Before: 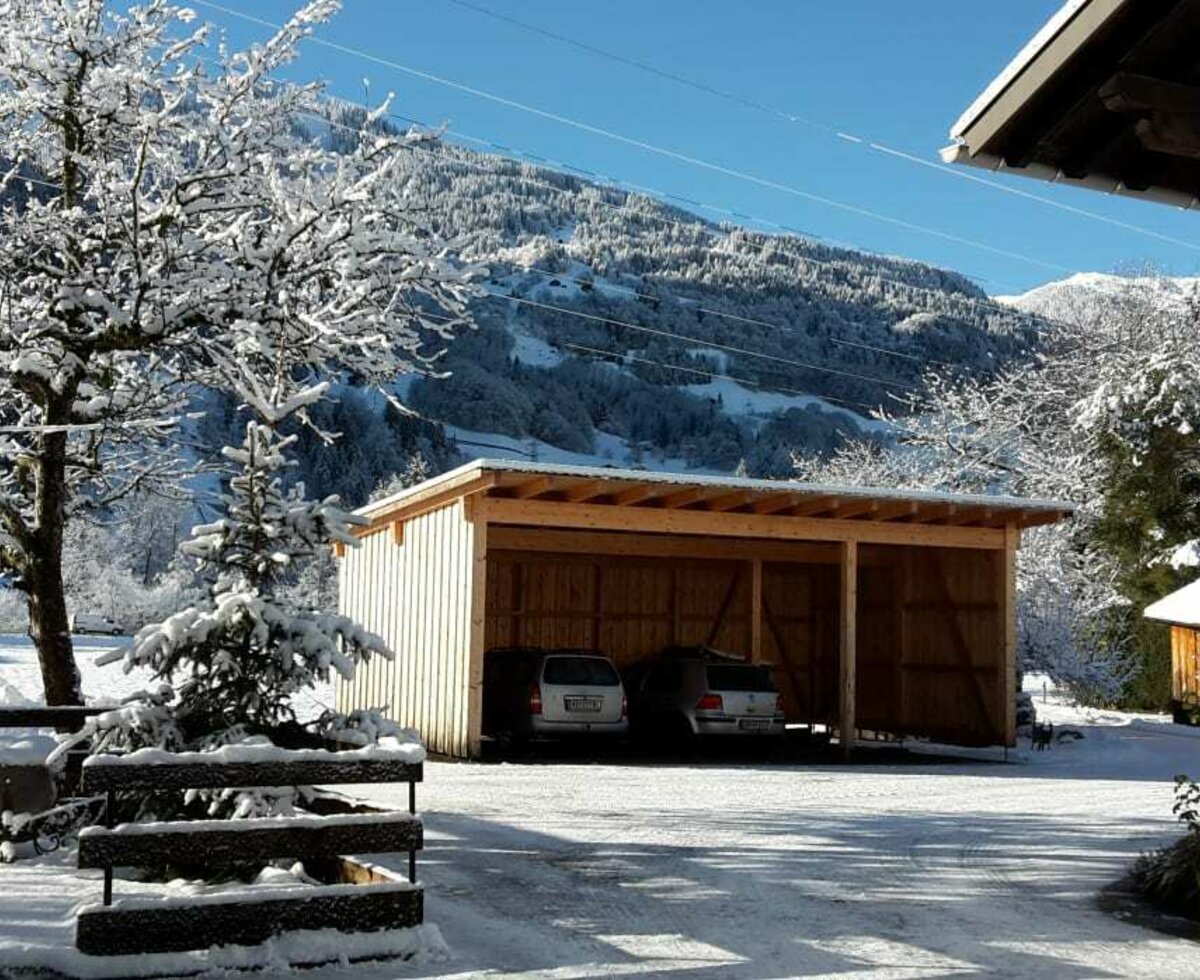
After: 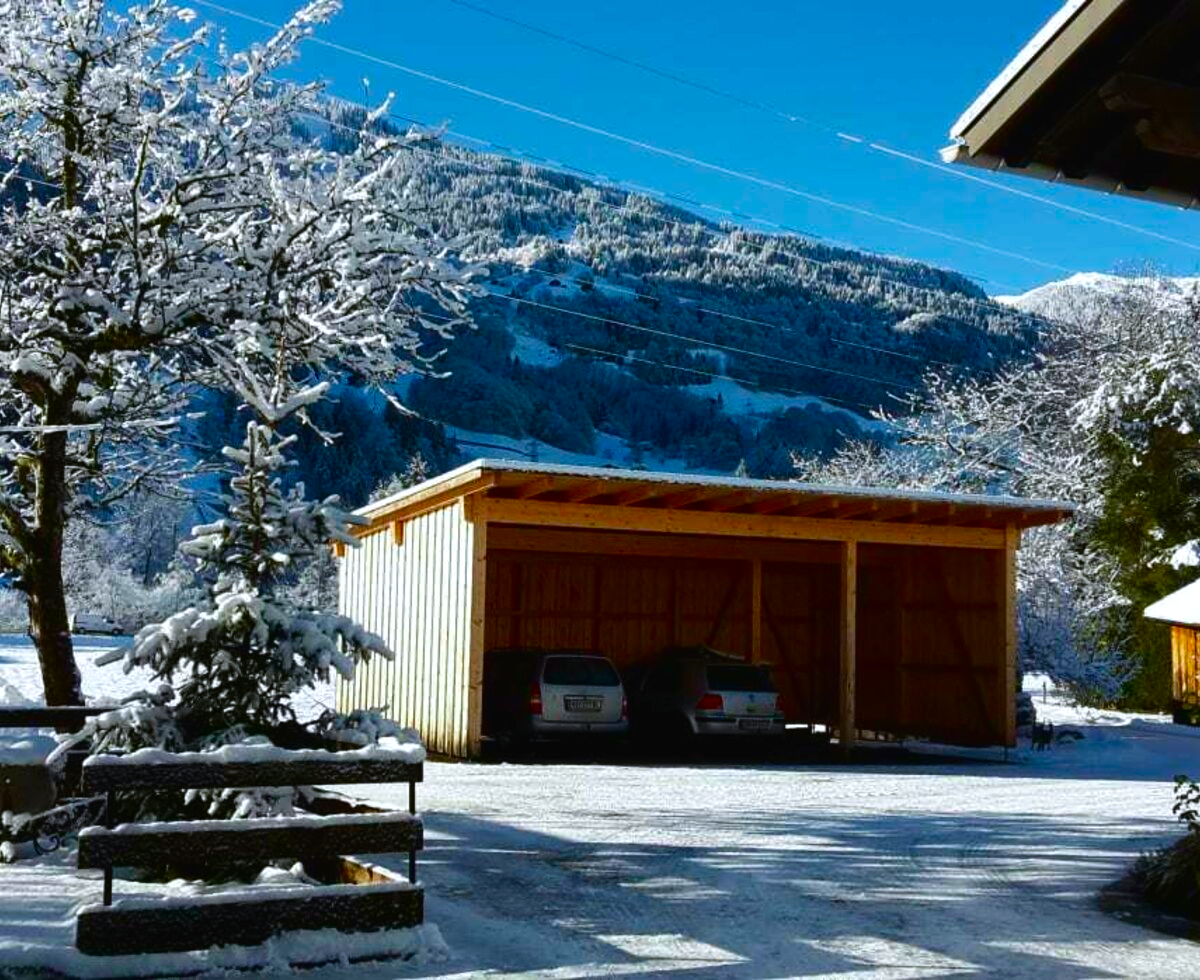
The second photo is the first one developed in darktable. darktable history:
color balance rgb: perceptual saturation grading › global saturation 35%, perceptual saturation grading › highlights -25%, perceptual saturation grading › shadows 50%
white balance: red 0.976, blue 1.04
velvia: on, module defaults
contrast brightness saturation: contrast 0.07, brightness -0.14, saturation 0.11
exposure: black level correction -0.005, exposure 0.054 EV, compensate highlight preservation false
